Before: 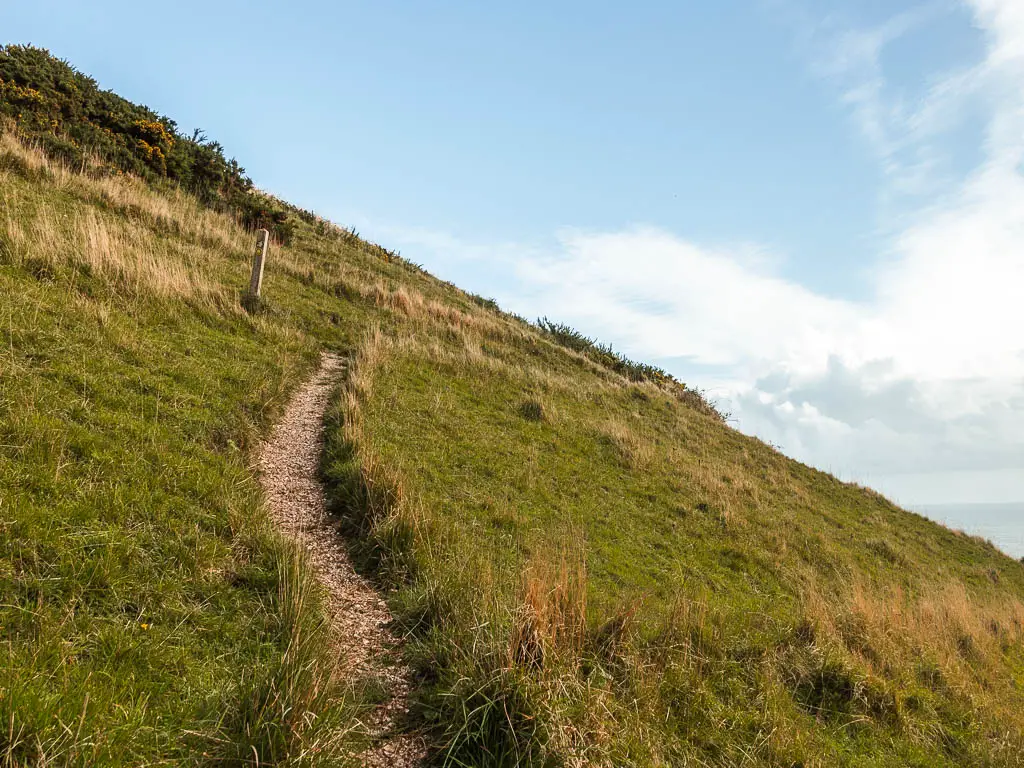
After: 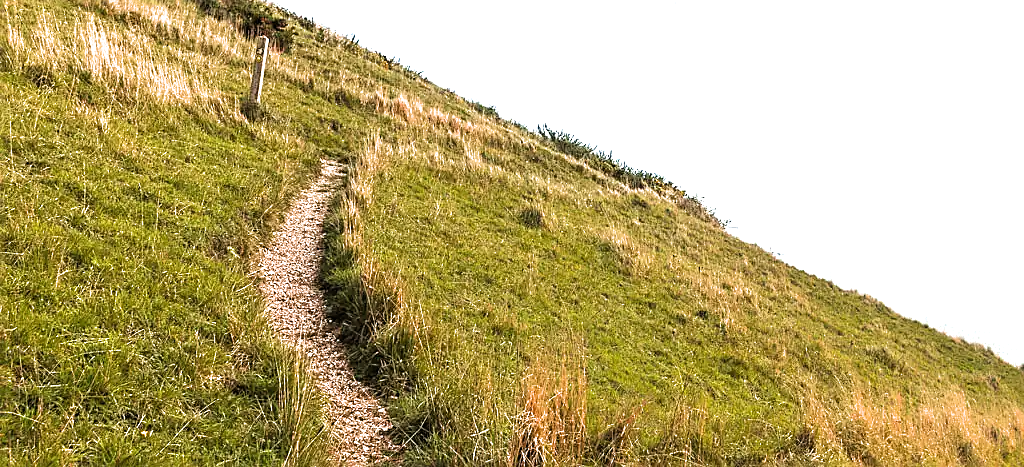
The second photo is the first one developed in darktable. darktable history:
exposure: black level correction 0, exposure 0.947 EV, compensate exposure bias true, compensate highlight preservation false
sharpen: on, module defaults
tone equalizer: on, module defaults
filmic rgb: middle gray luminance 18.29%, black relative exposure -11.6 EV, white relative exposure 2.53 EV, threshold 3.02 EV, target black luminance 0%, hardness 8.41, latitude 98.19%, contrast 1.081, shadows ↔ highlights balance 0.48%, enable highlight reconstruction true
crop and rotate: top 25.138%, bottom 13.949%
